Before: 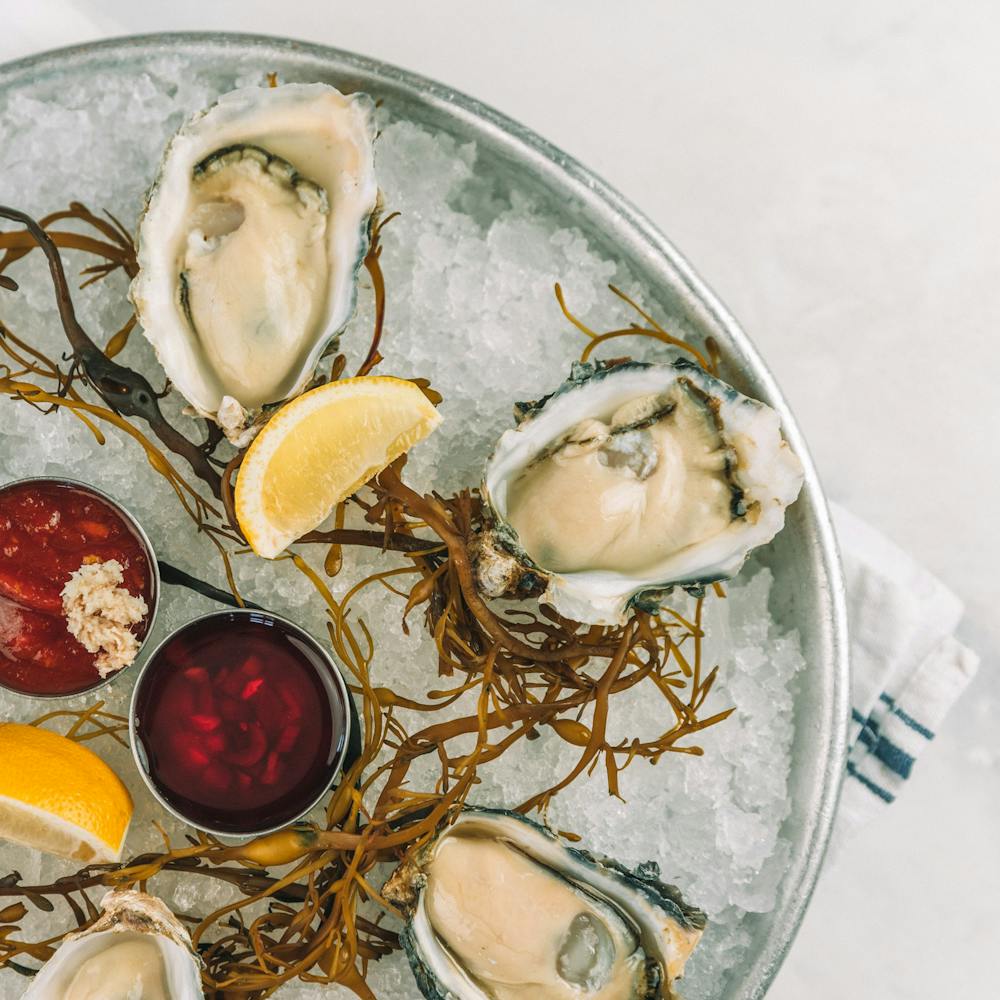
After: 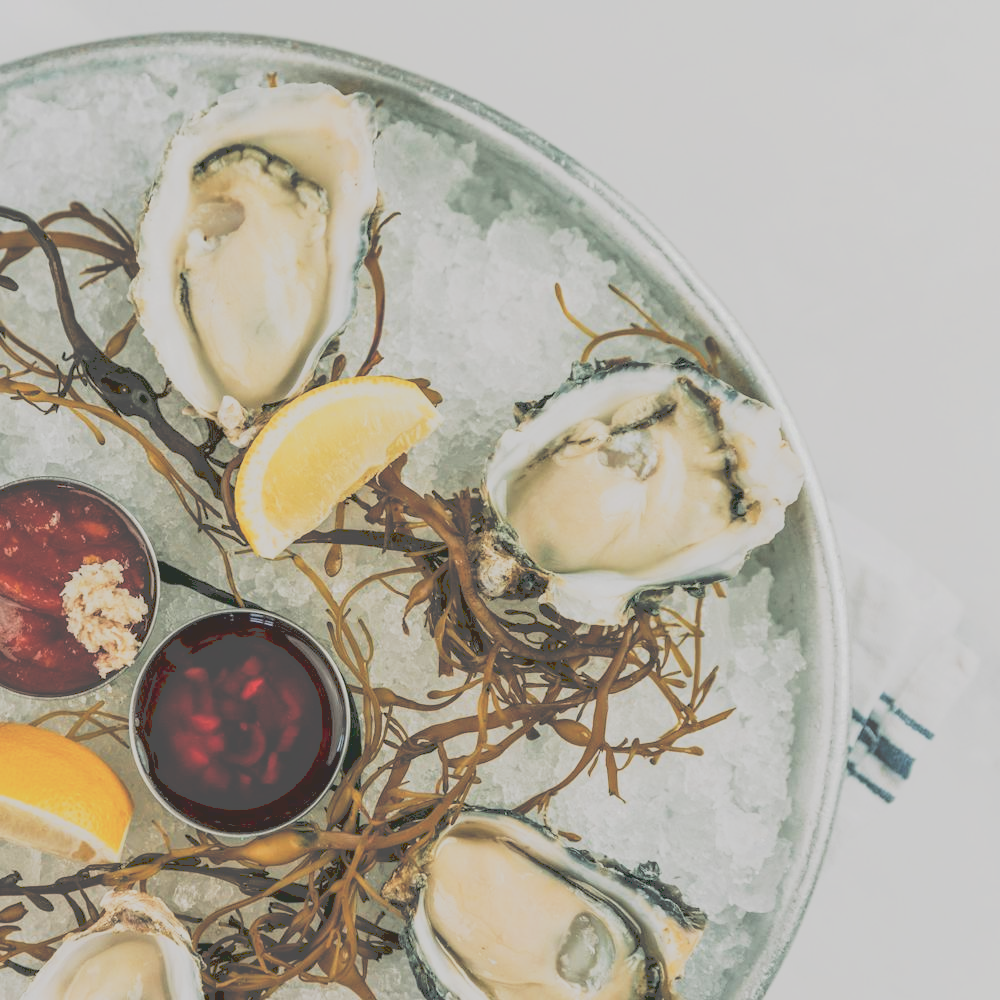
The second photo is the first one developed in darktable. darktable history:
tone curve: curves: ch0 [(0, 0) (0.003, 0.313) (0.011, 0.317) (0.025, 0.317) (0.044, 0.322) (0.069, 0.327) (0.1, 0.335) (0.136, 0.347) (0.177, 0.364) (0.224, 0.384) (0.277, 0.421) (0.335, 0.459) (0.399, 0.501) (0.468, 0.554) (0.543, 0.611) (0.623, 0.679) (0.709, 0.751) (0.801, 0.804) (0.898, 0.844) (1, 1)], preserve colors none
tone equalizer: edges refinement/feathering 500, mask exposure compensation -1.57 EV, preserve details no
filmic rgb: black relative exposure -3.82 EV, white relative exposure 3.48 EV, threshold 3.01 EV, hardness 2.61, contrast 1.104, enable highlight reconstruction true
exposure: black level correction 0.001, compensate highlight preservation false
